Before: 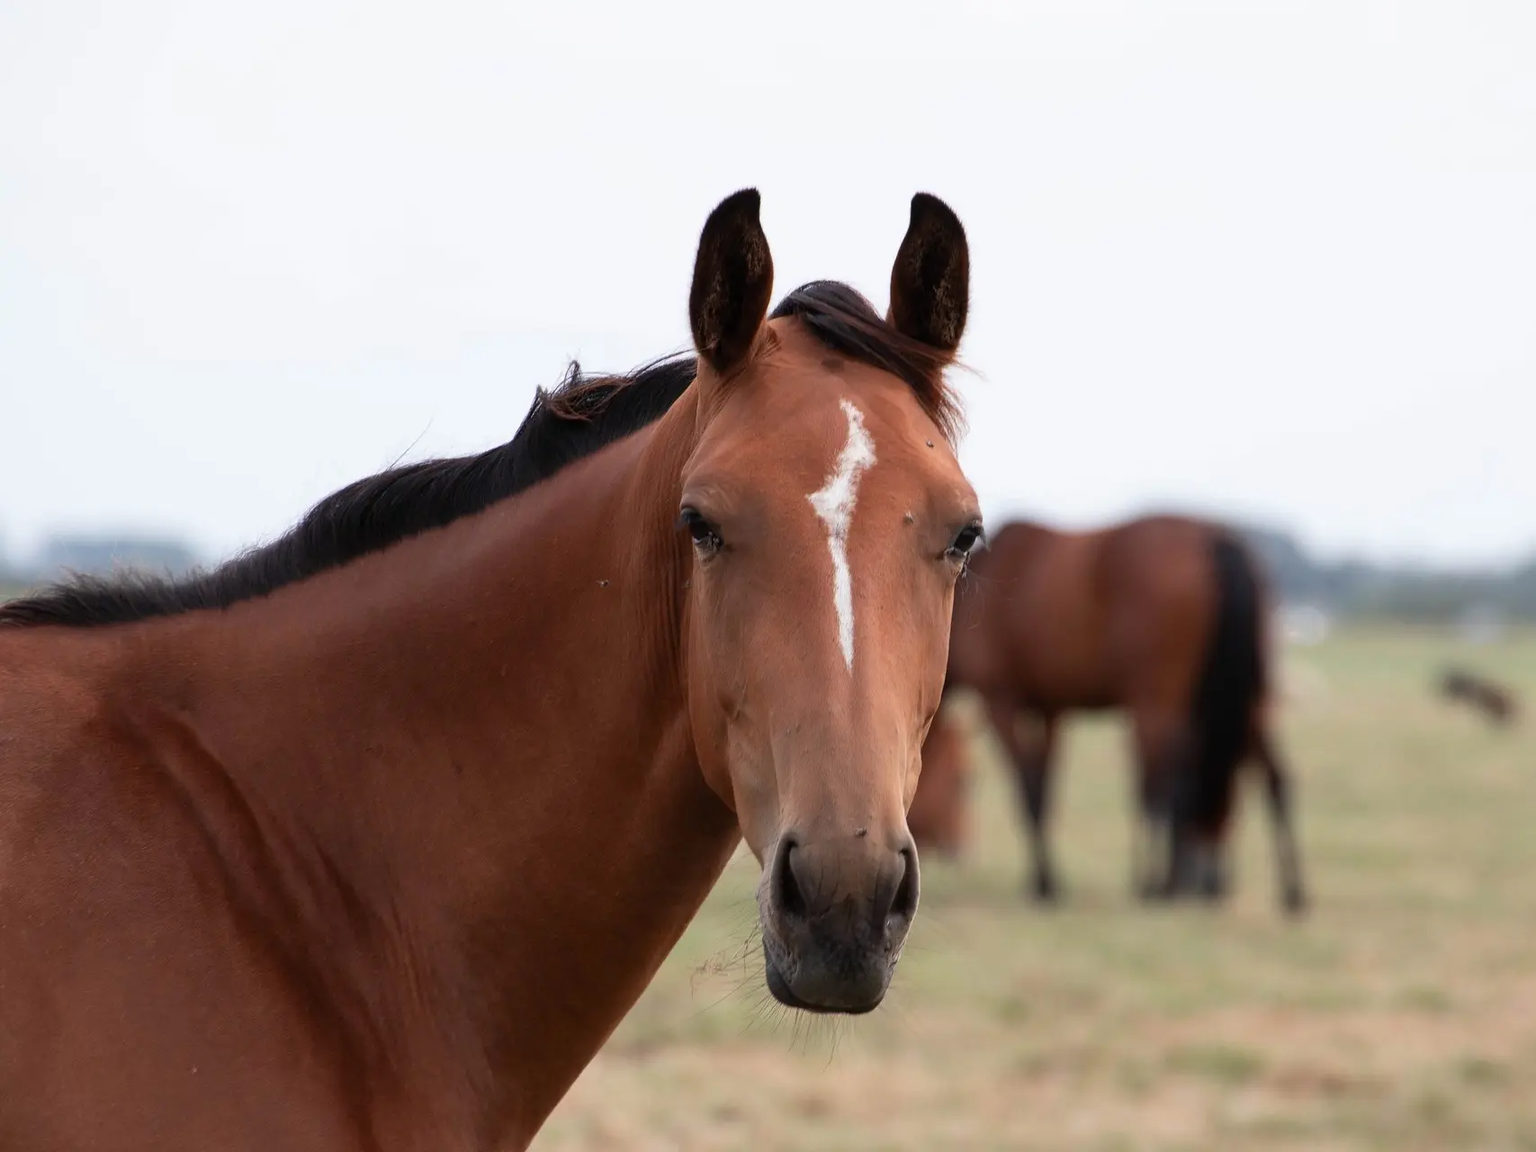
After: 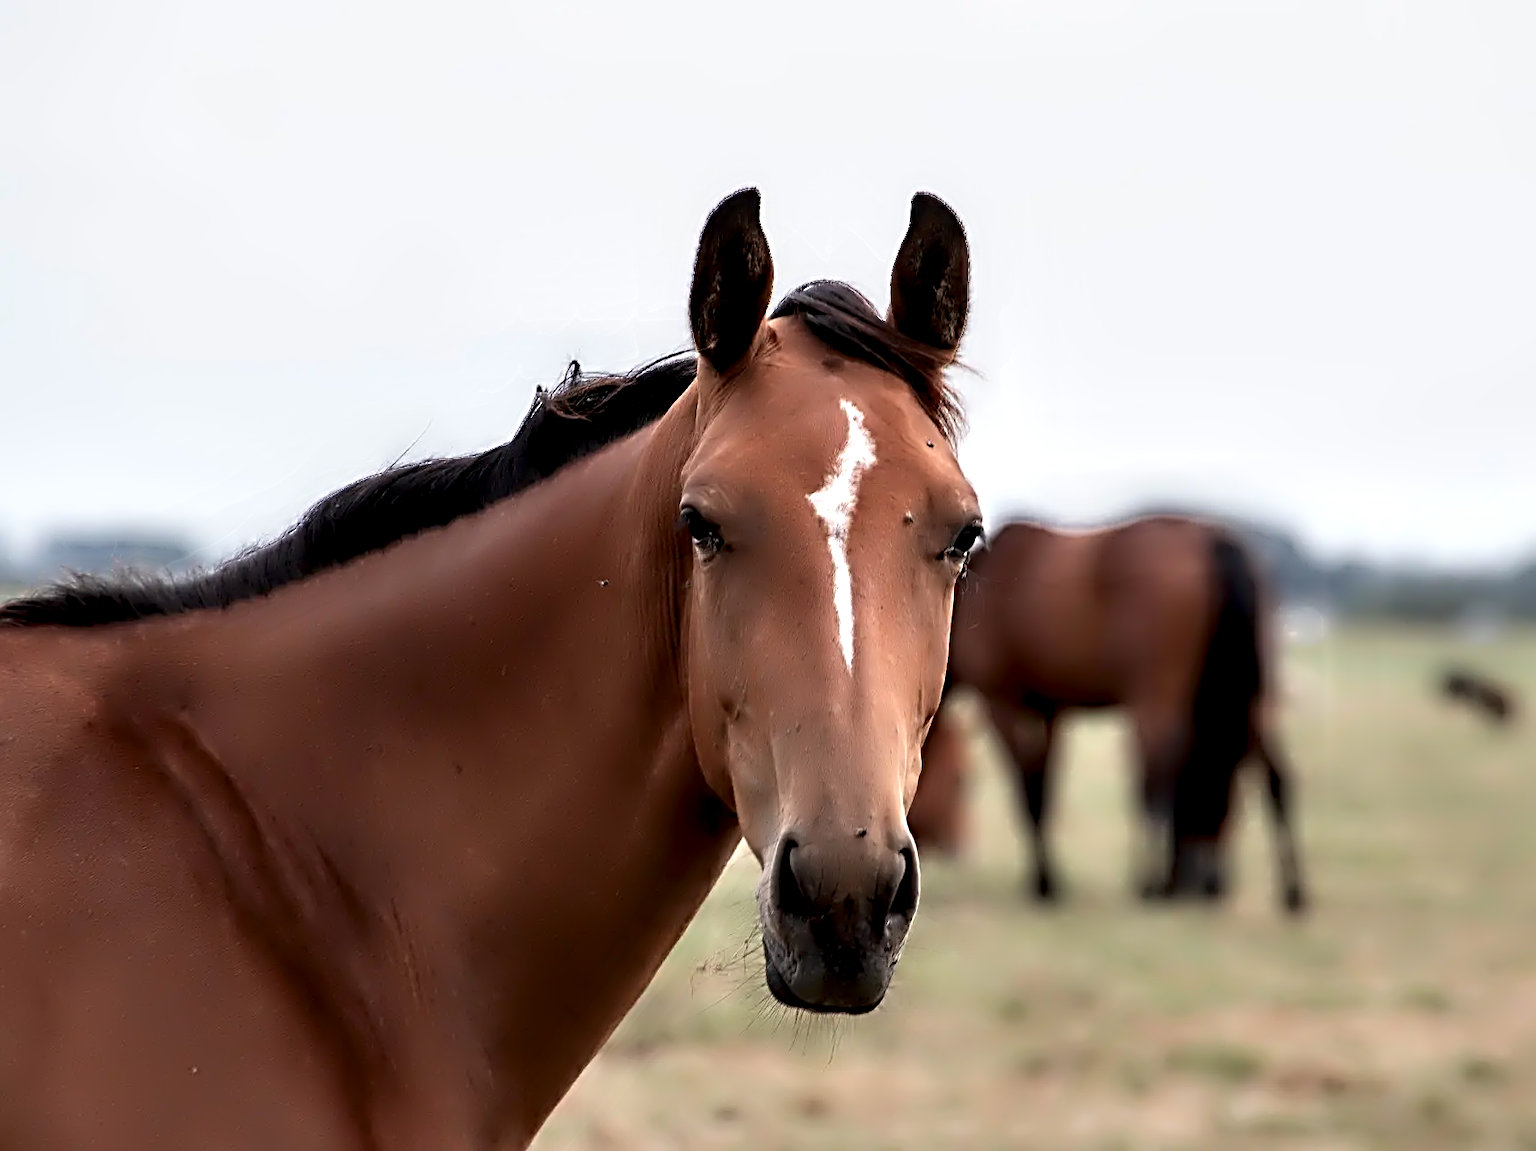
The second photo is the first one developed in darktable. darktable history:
contrast equalizer: y [[0.783, 0.666, 0.575, 0.77, 0.556, 0.501], [0.5 ×6], [0.5 ×6], [0, 0.02, 0.272, 0.399, 0.062, 0], [0 ×6]]
sharpen: radius 2.817, amount 0.715
